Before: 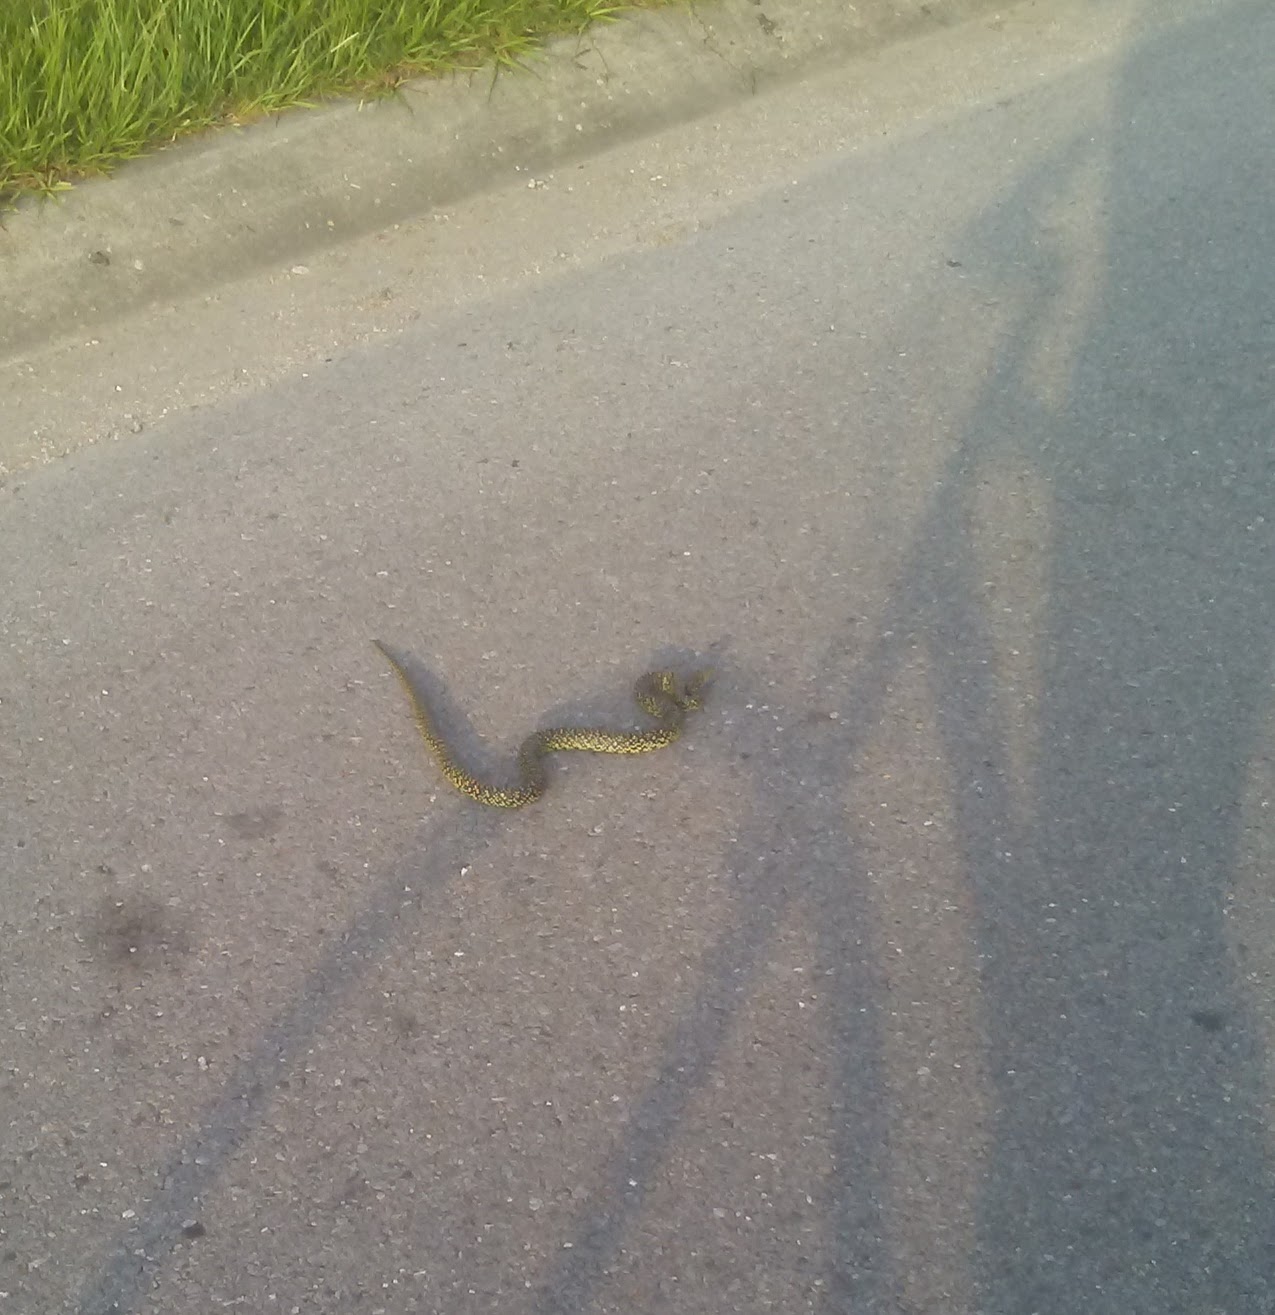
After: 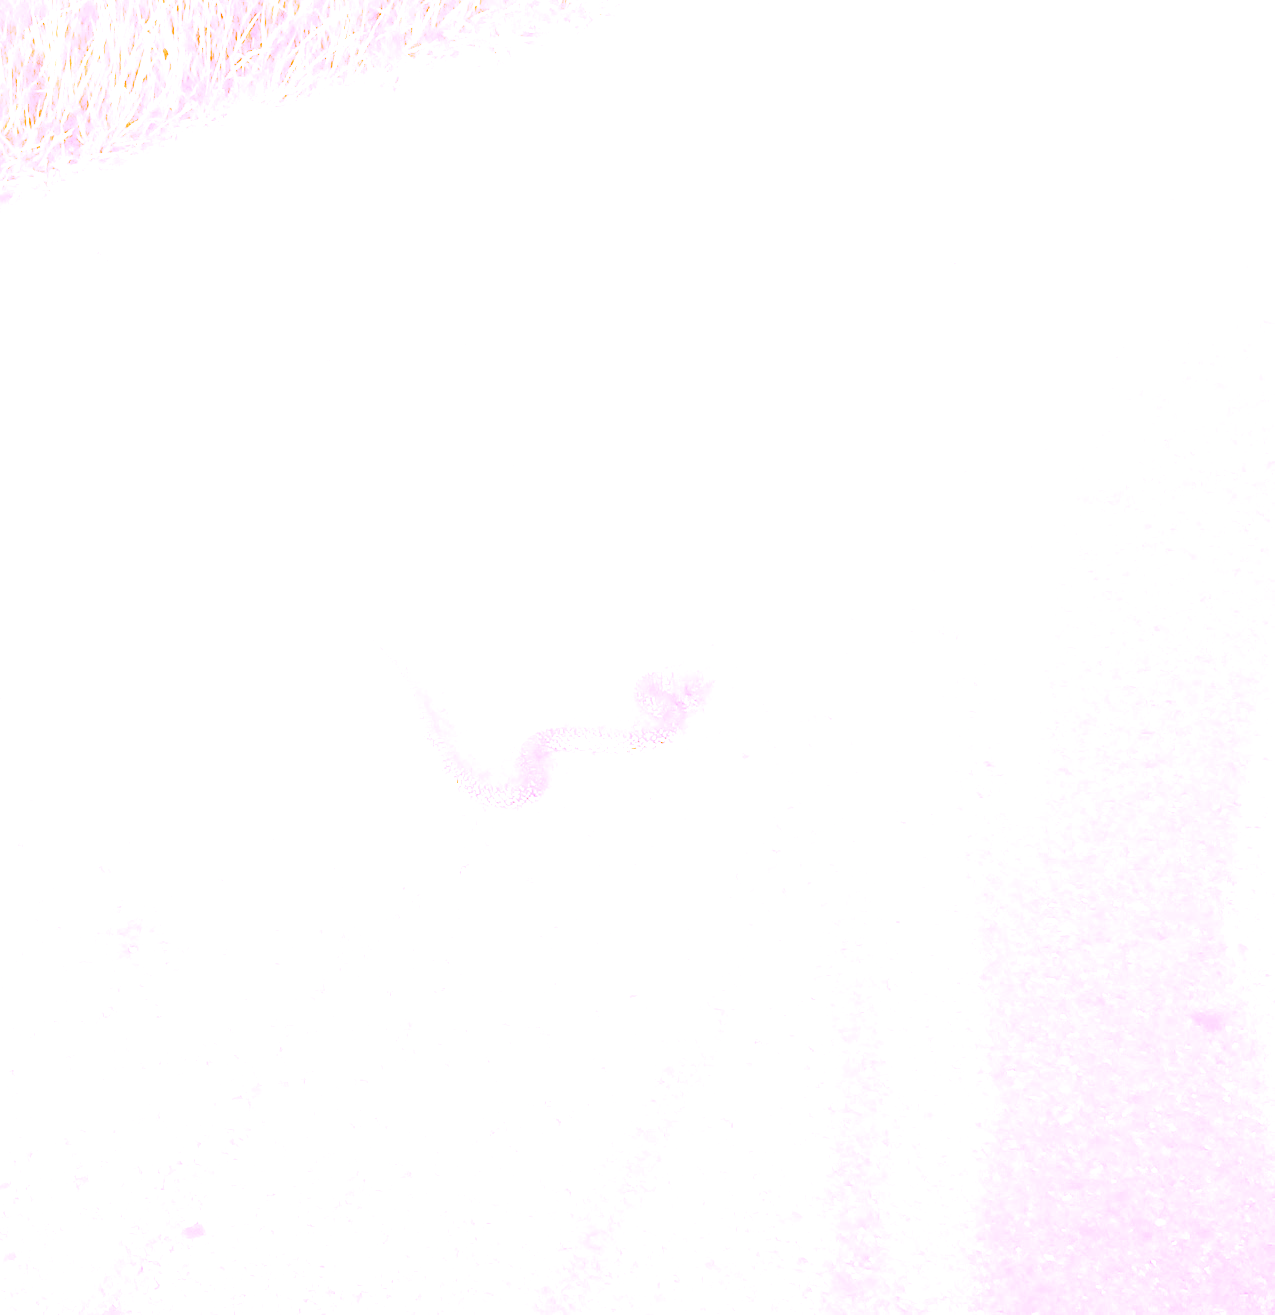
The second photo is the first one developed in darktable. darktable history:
white balance: red 8, blue 8
base curve: curves: ch0 [(0, 0) (0.036, 0.025) (0.121, 0.166) (0.206, 0.329) (0.605, 0.79) (1, 1)], preserve colors none
